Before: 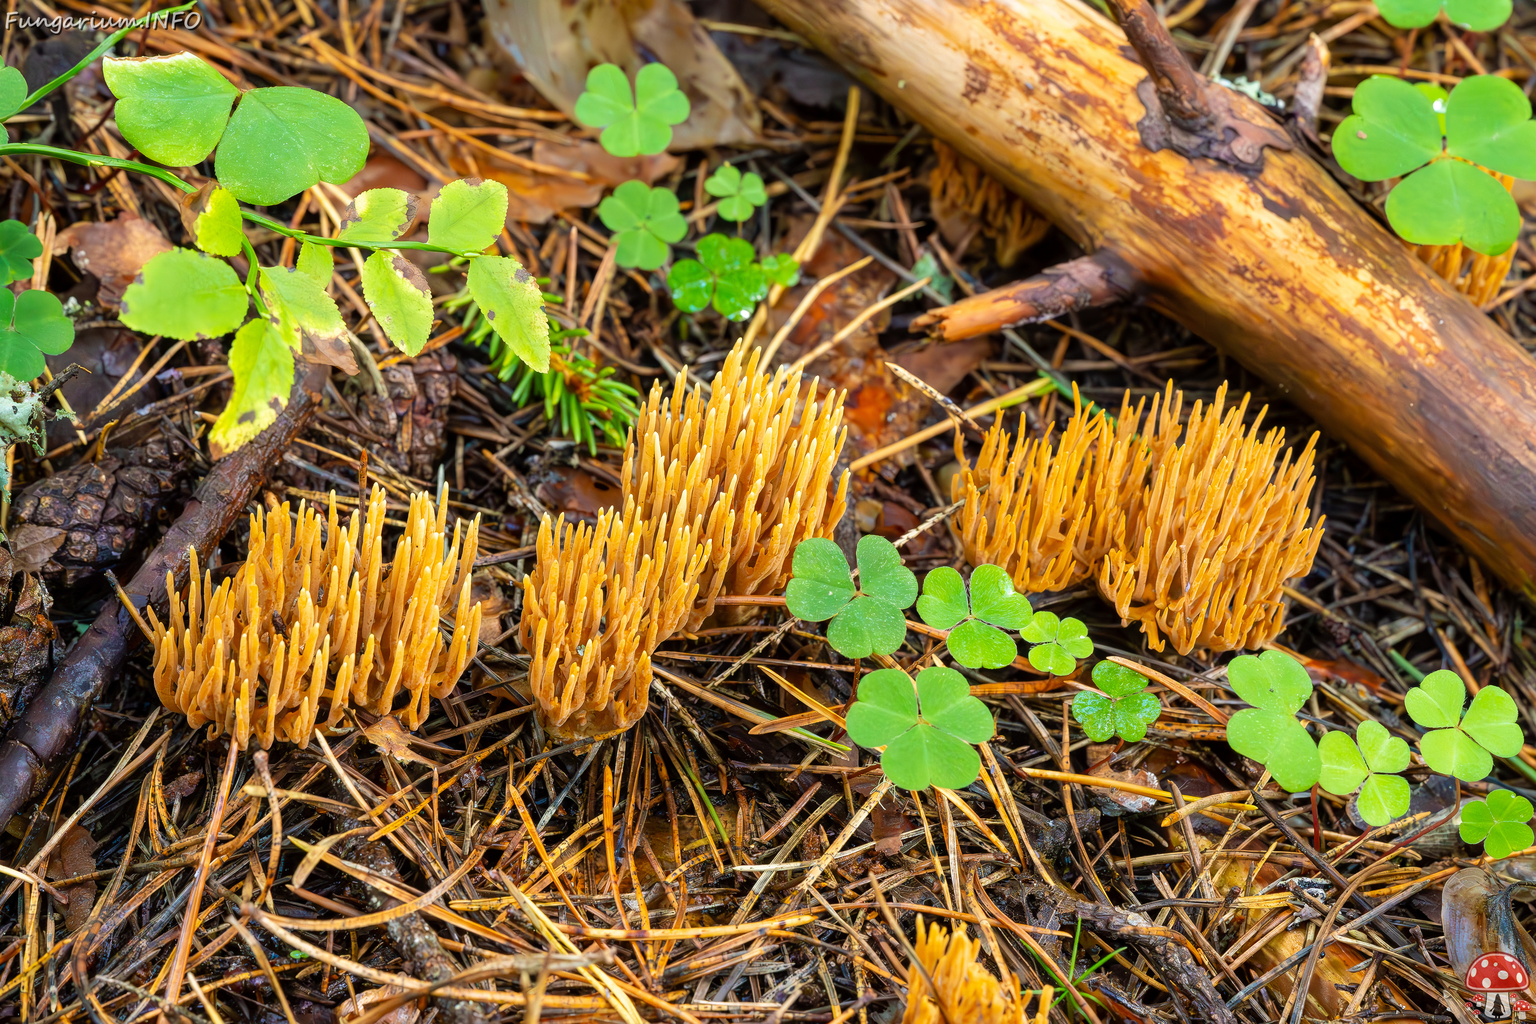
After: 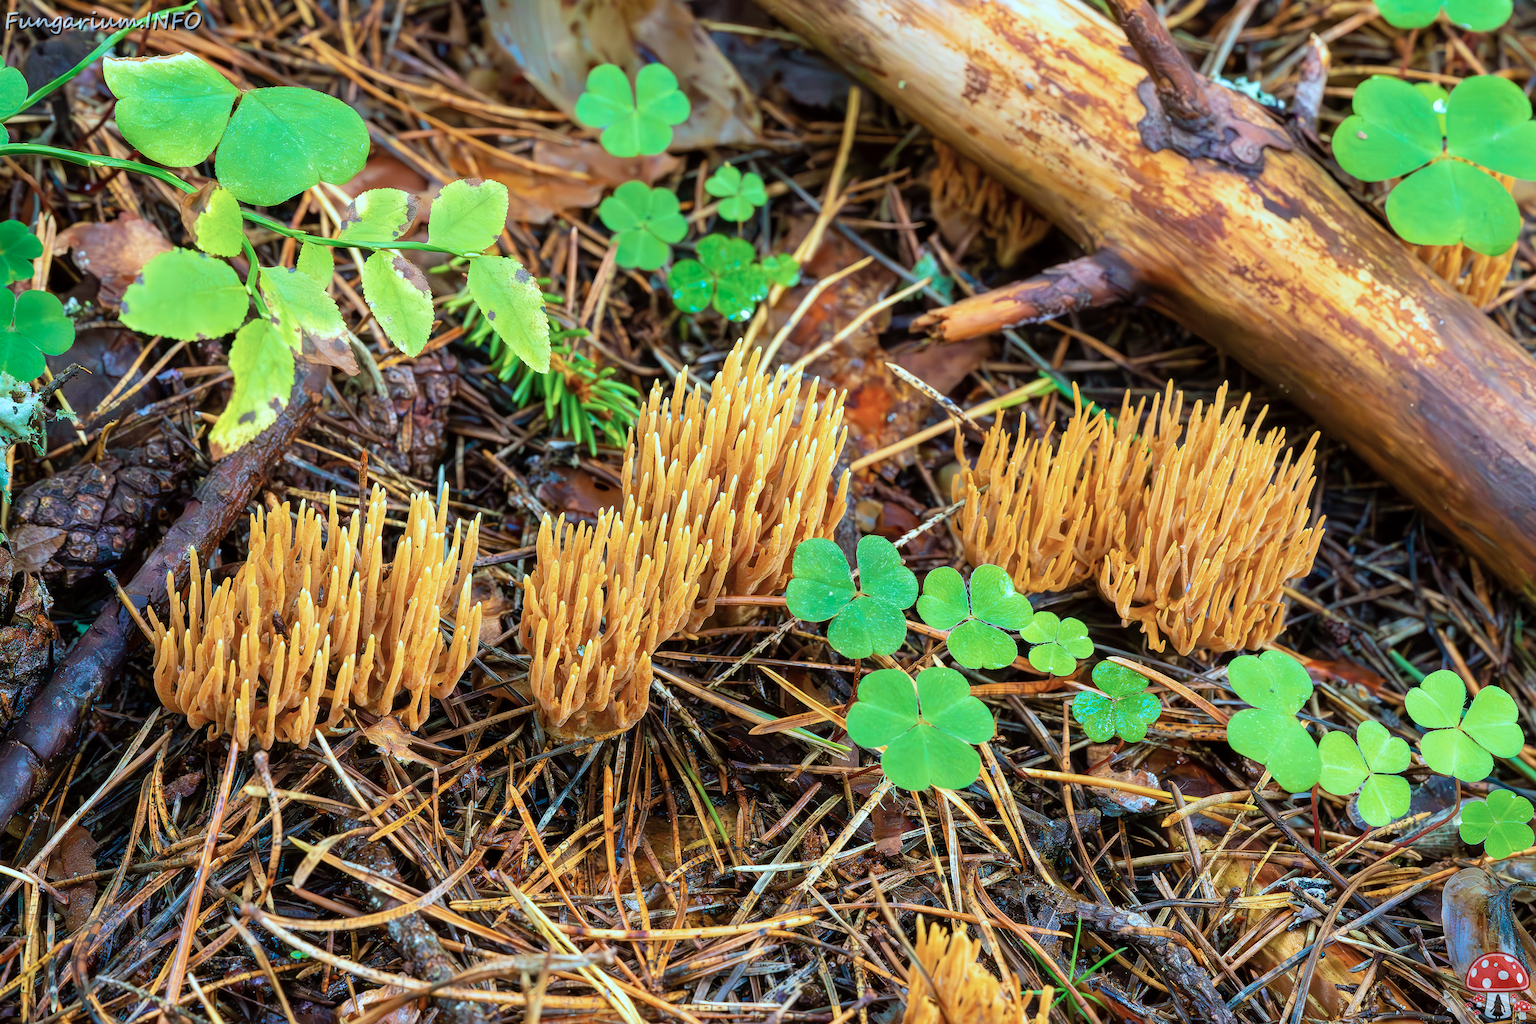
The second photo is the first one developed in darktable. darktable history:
velvia: on, module defaults
color correction: highlights a* -9.35, highlights b* -23.15
